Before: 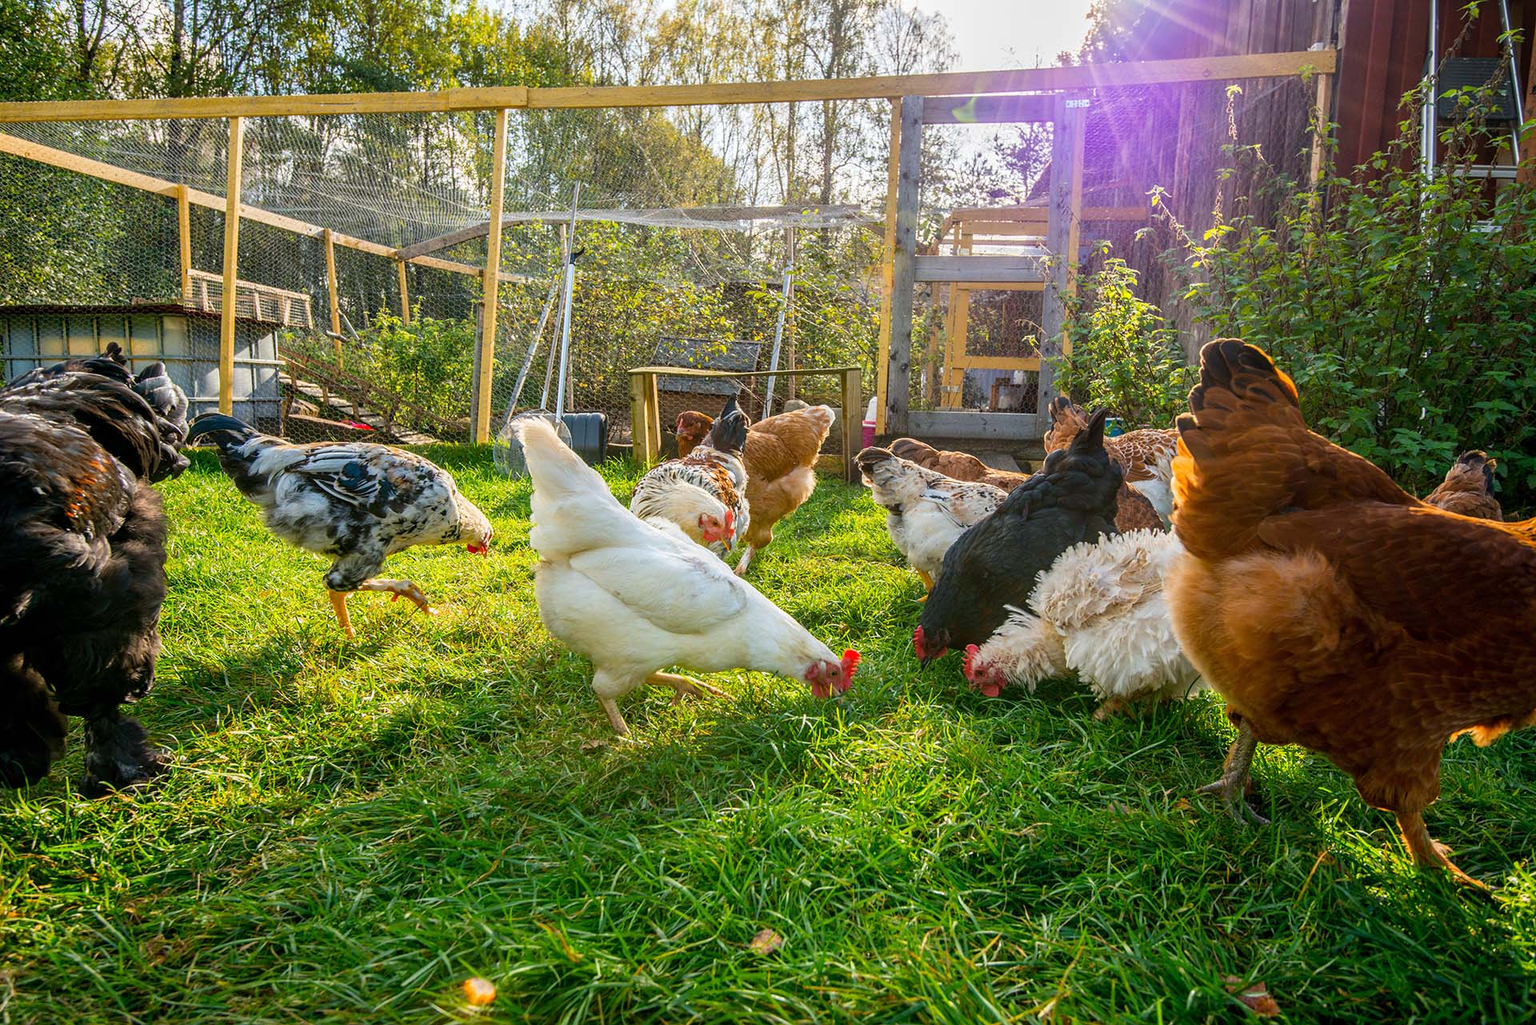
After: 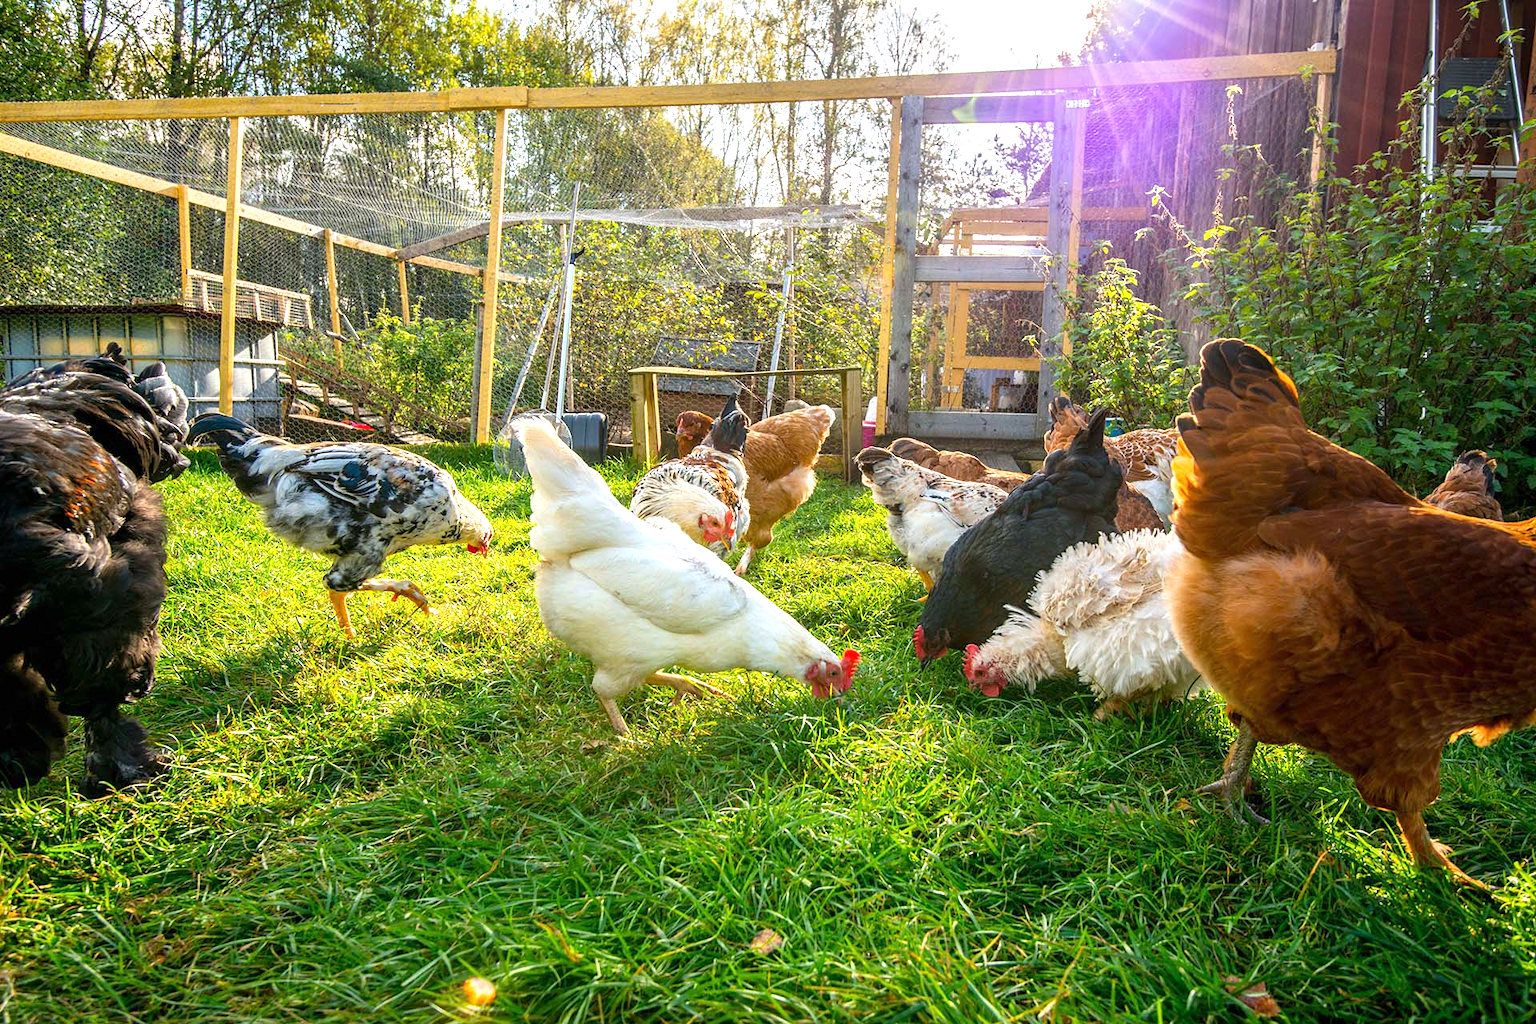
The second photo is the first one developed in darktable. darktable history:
tone equalizer: luminance estimator HSV value / RGB max
color correction: highlights b* -0.004
exposure: exposure 0.585 EV, compensate highlight preservation false
